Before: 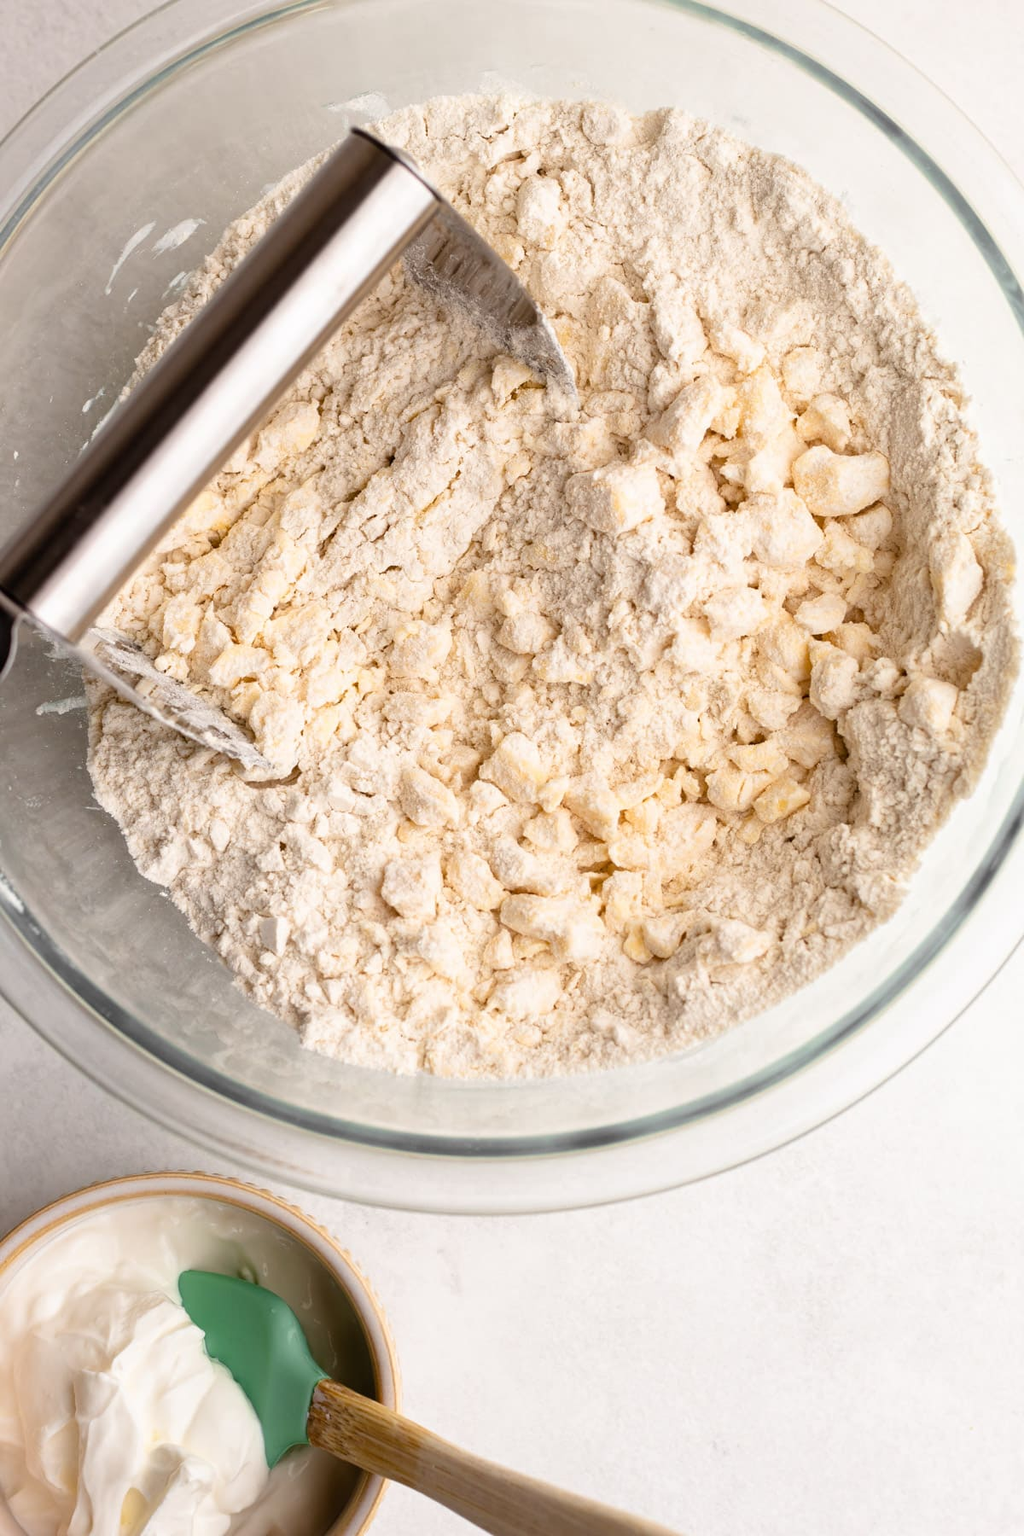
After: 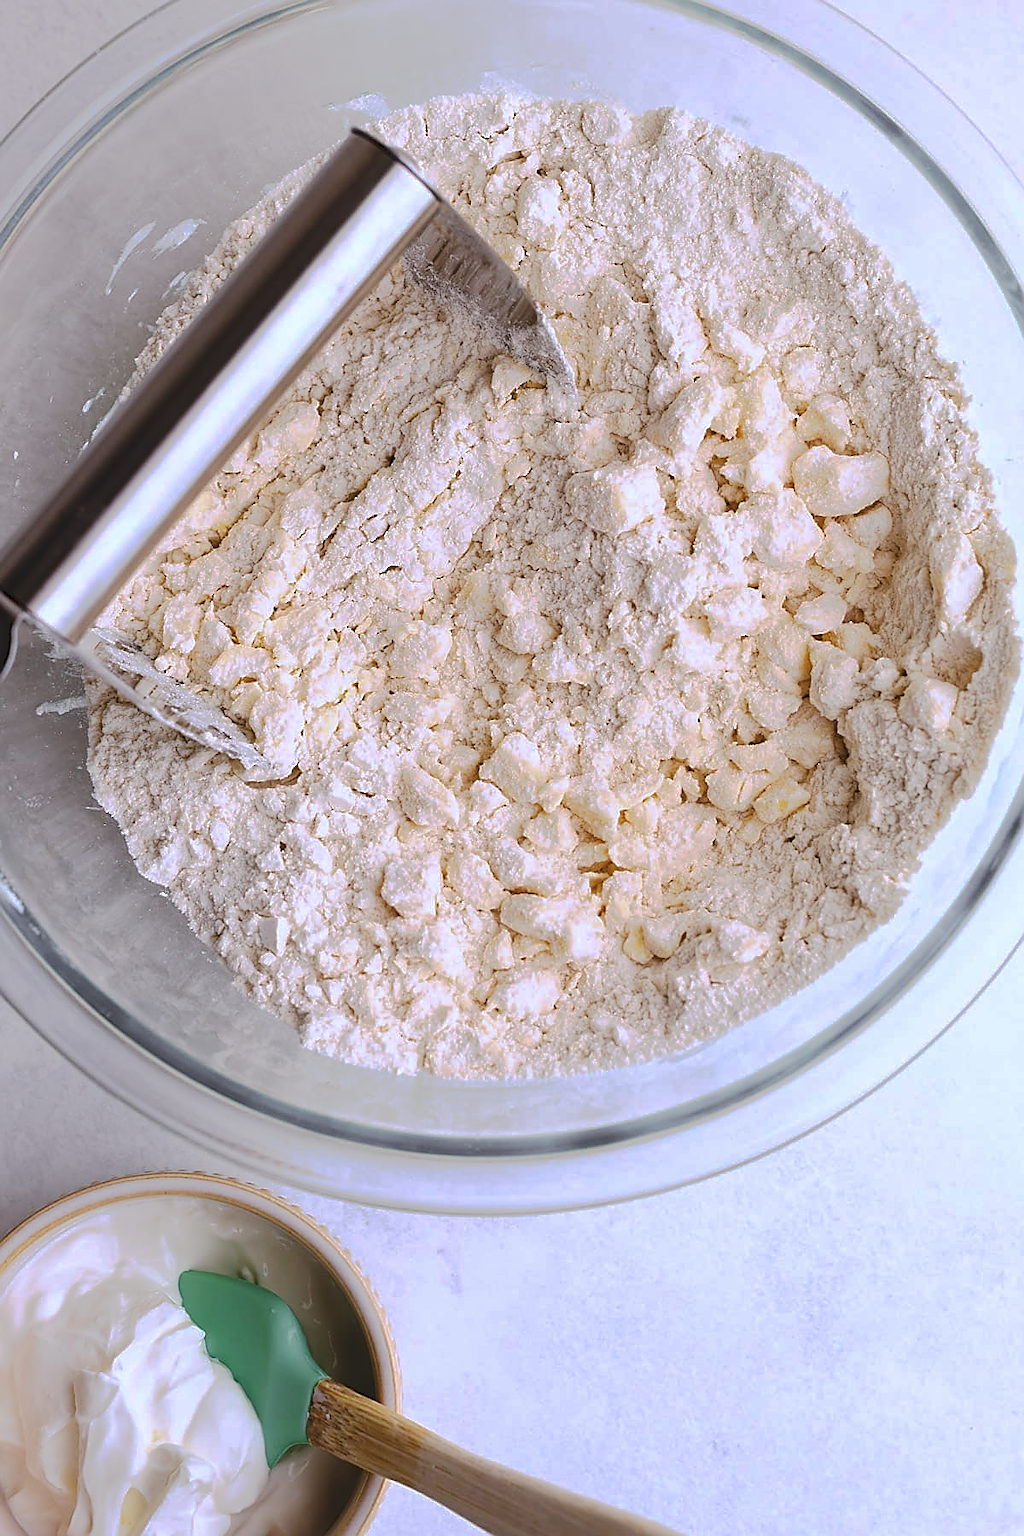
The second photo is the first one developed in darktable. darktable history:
sharpen: radius 1.4, amount 1.25, threshold 0.7
tone curve: curves: ch0 [(0, 0) (0.003, 0.098) (0.011, 0.099) (0.025, 0.103) (0.044, 0.114) (0.069, 0.13) (0.1, 0.142) (0.136, 0.161) (0.177, 0.189) (0.224, 0.224) (0.277, 0.266) (0.335, 0.32) (0.399, 0.38) (0.468, 0.45) (0.543, 0.522) (0.623, 0.598) (0.709, 0.669) (0.801, 0.731) (0.898, 0.786) (1, 1)], preserve colors none
white balance: red 0.967, blue 1.119, emerald 0.756
